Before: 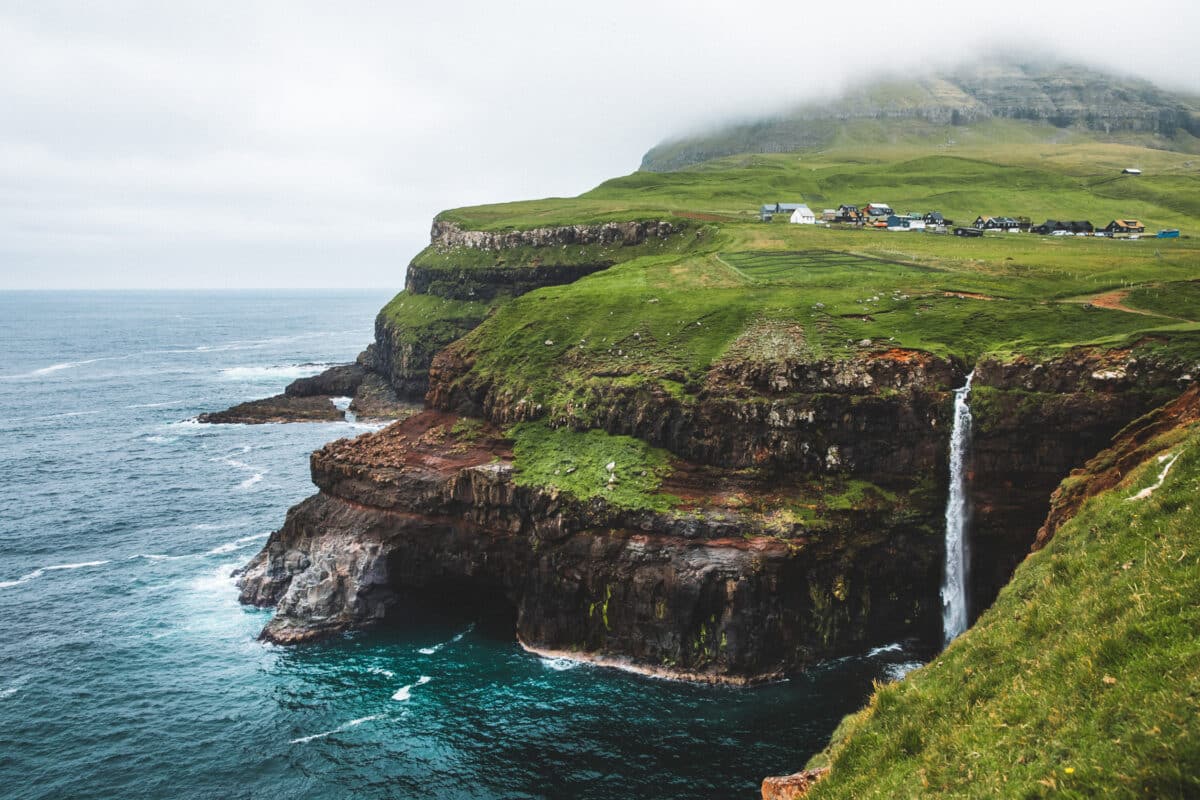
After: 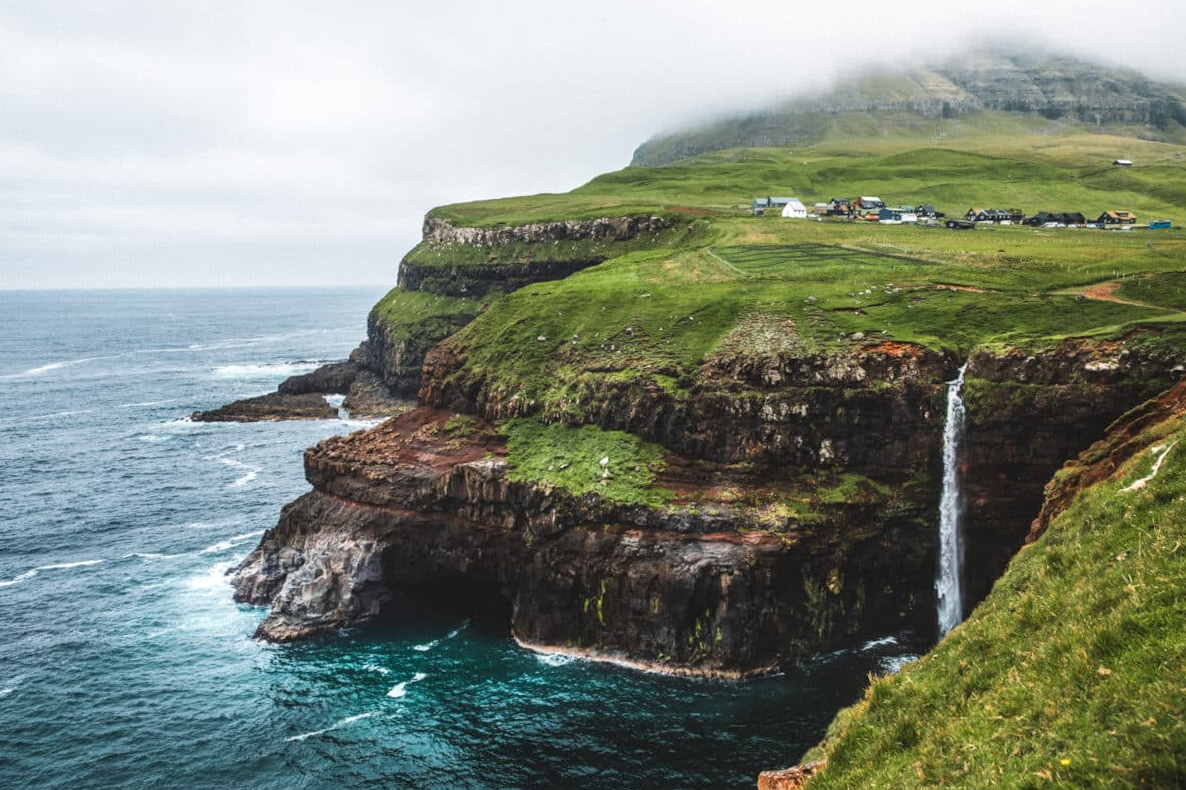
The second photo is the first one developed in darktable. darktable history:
rotate and perspective: rotation -0.45°, automatic cropping original format, crop left 0.008, crop right 0.992, crop top 0.012, crop bottom 0.988
local contrast: on, module defaults
